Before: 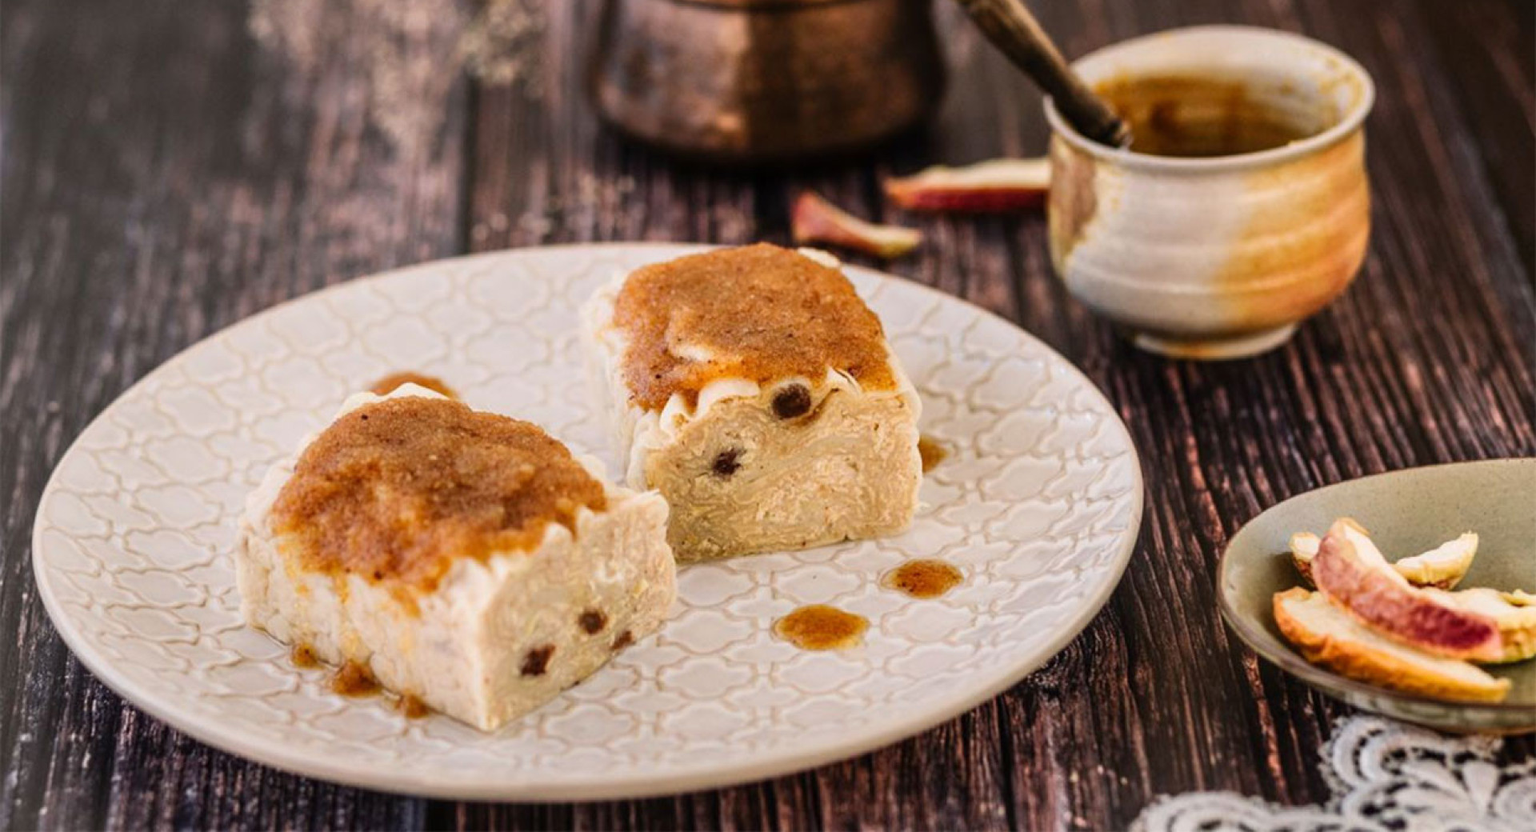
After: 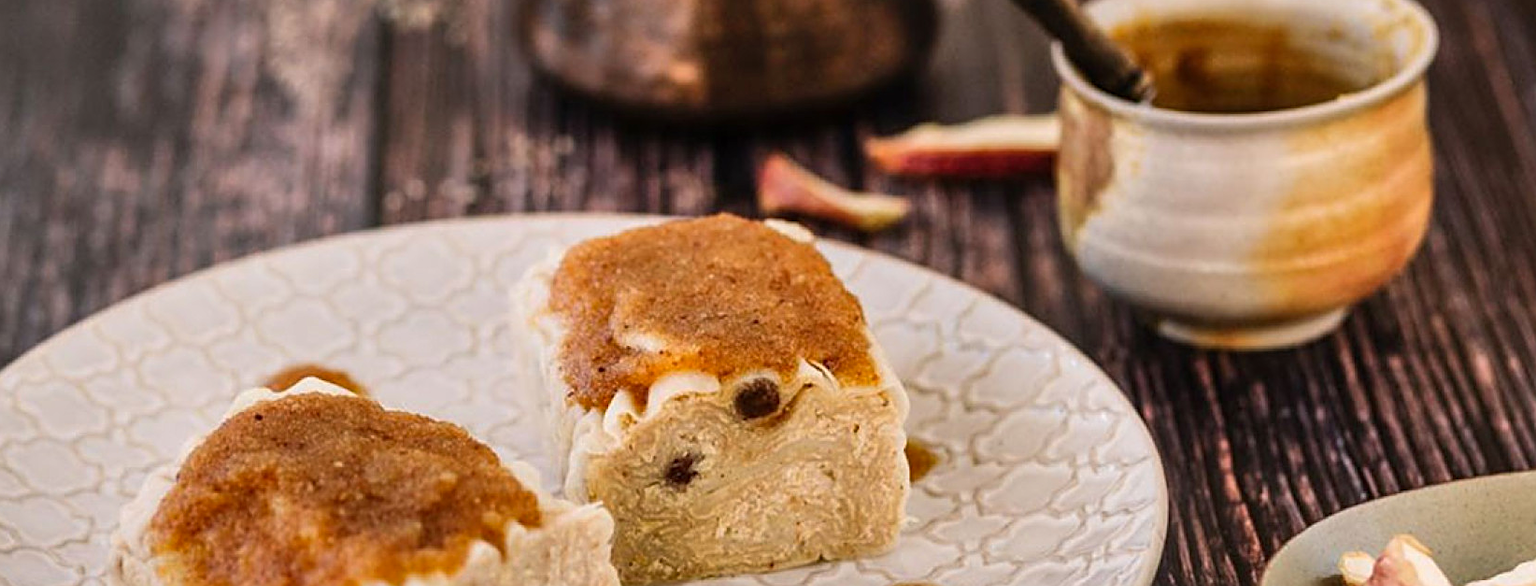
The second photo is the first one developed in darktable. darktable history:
sharpen: on, module defaults
shadows and highlights: white point adjustment 0.05, highlights color adjustment 55.9%, soften with gaussian
crop and rotate: left 9.345%, top 7.22%, right 4.982%, bottom 32.331%
